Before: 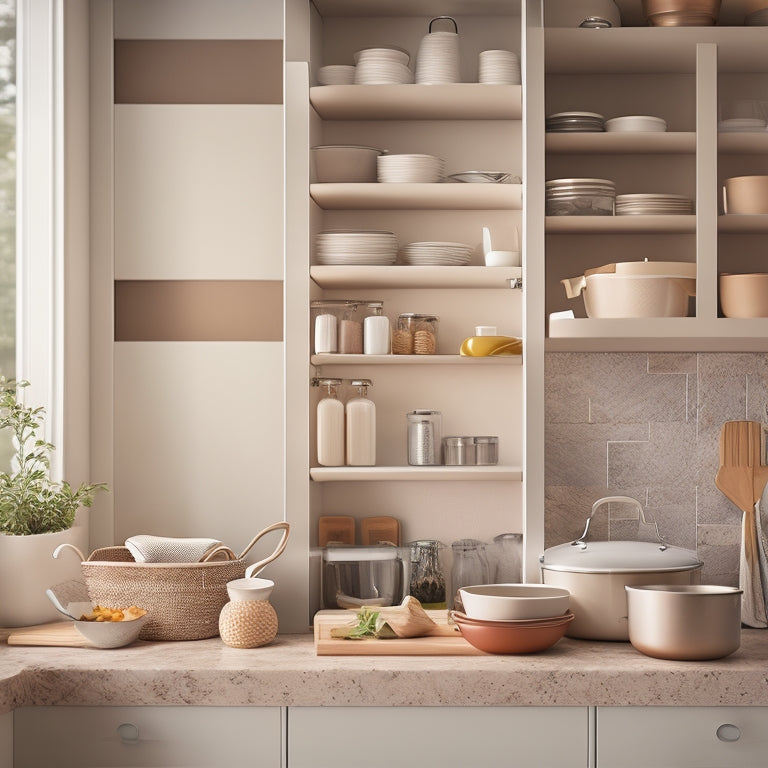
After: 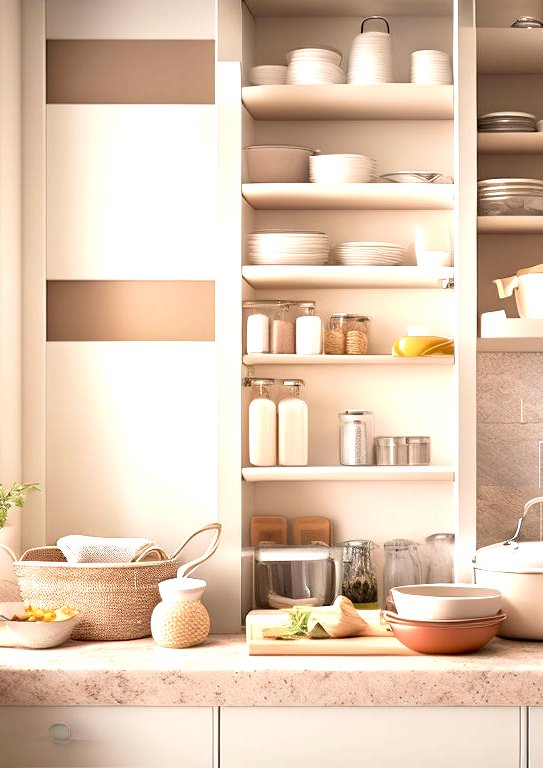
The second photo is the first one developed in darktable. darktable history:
velvia: on, module defaults
exposure: black level correction 0.01, exposure 1 EV, compensate highlight preservation false
crop and rotate: left 8.938%, right 20.318%
